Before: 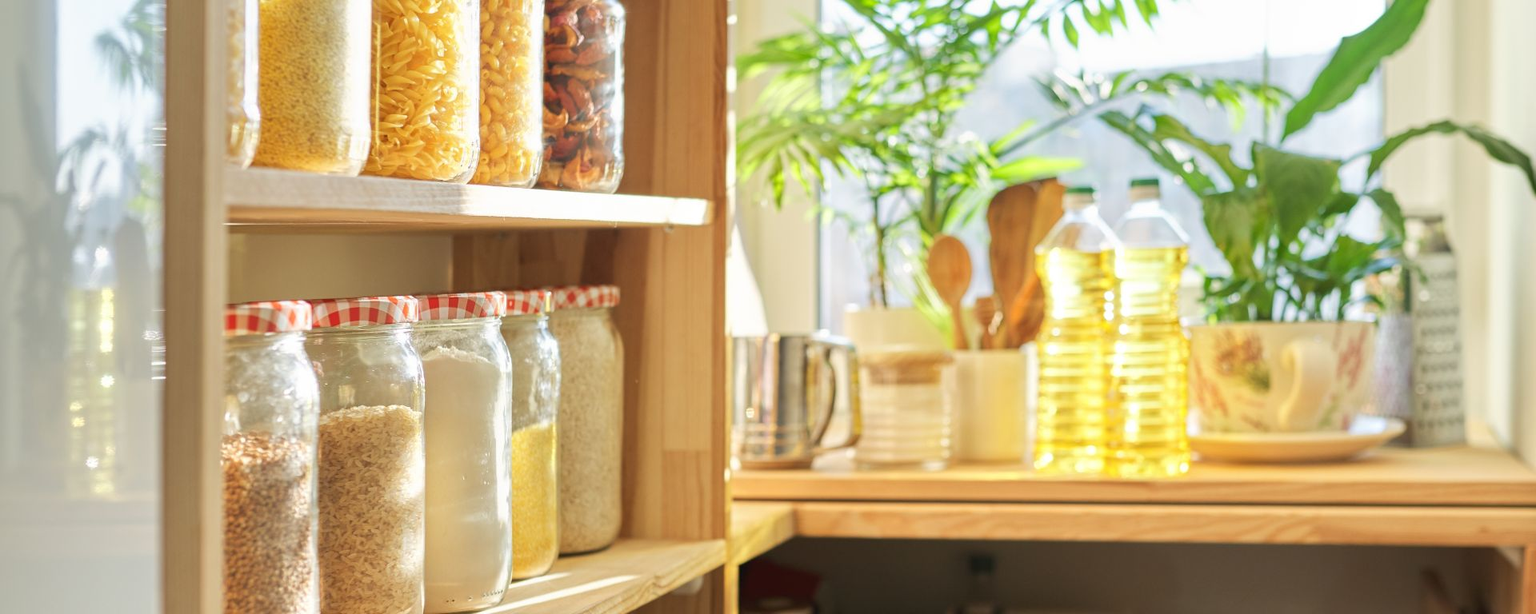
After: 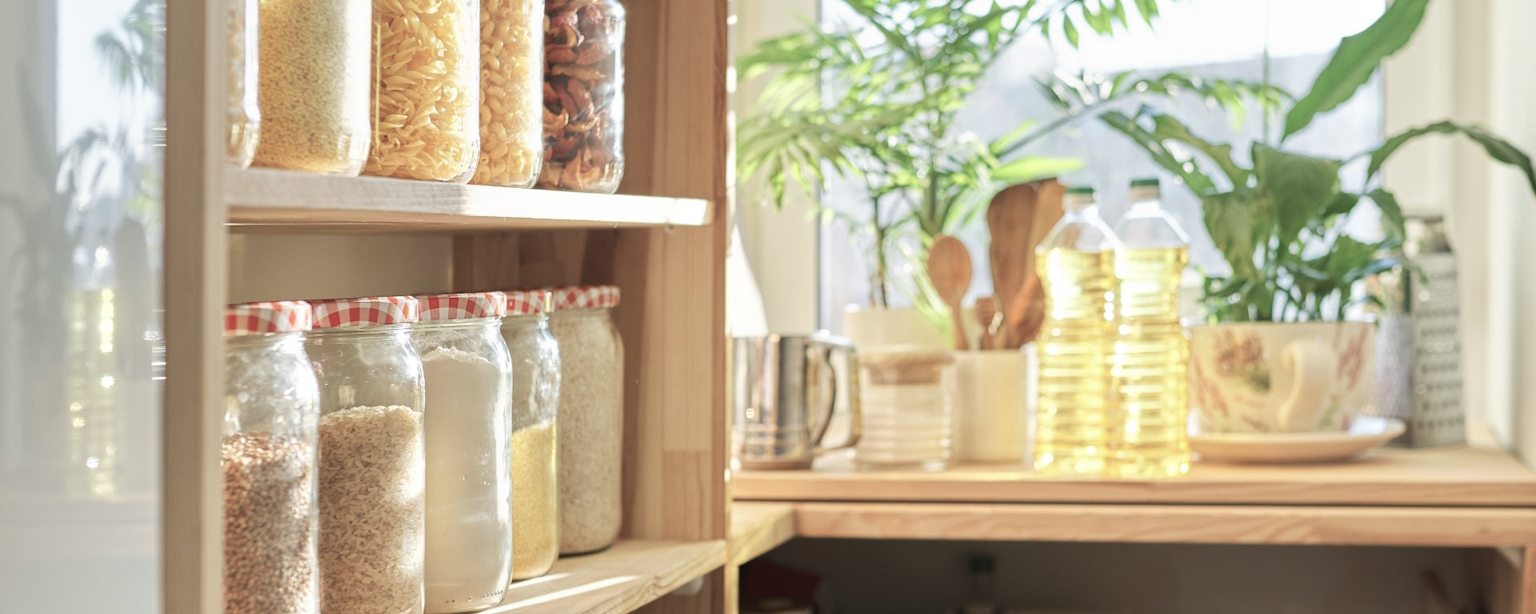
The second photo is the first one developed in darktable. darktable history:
tone equalizer: on, module defaults
color balance: input saturation 100.43%, contrast fulcrum 14.22%, output saturation 70.41%
